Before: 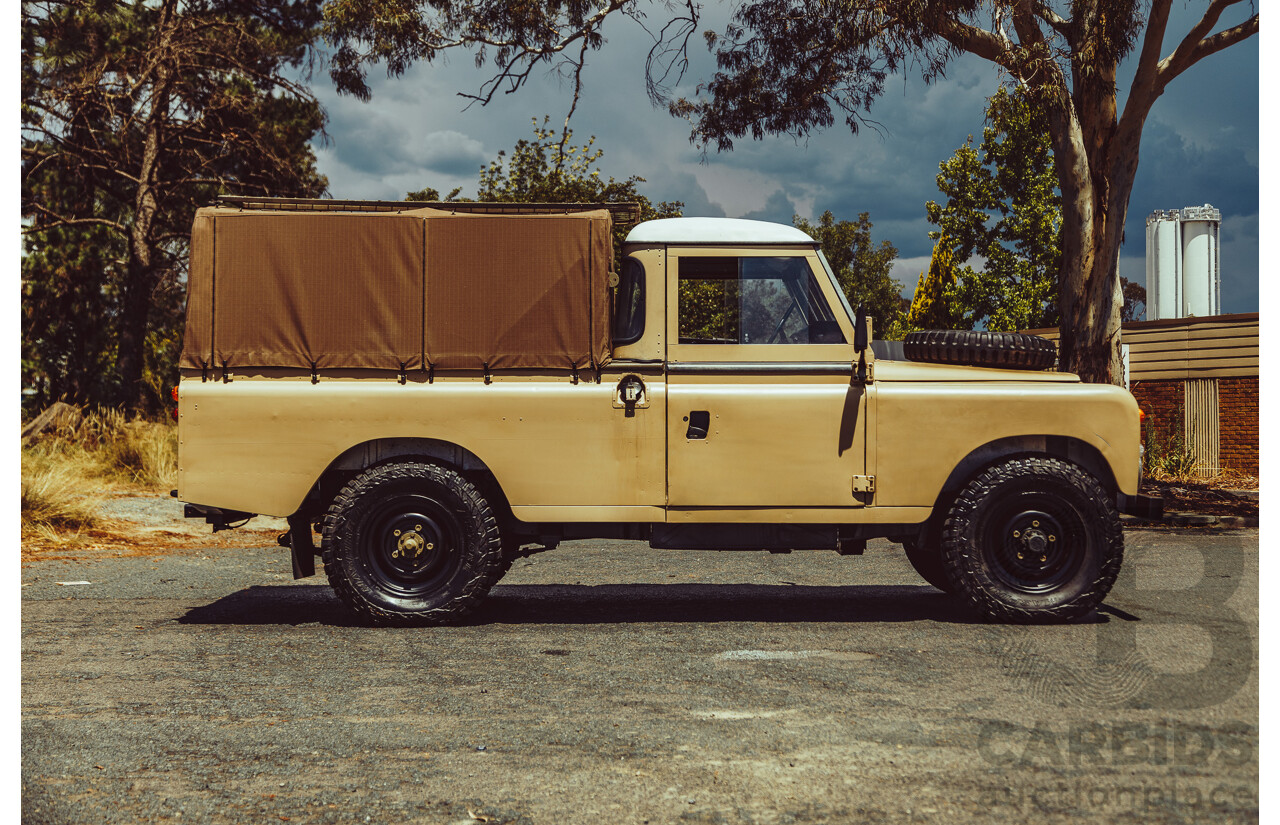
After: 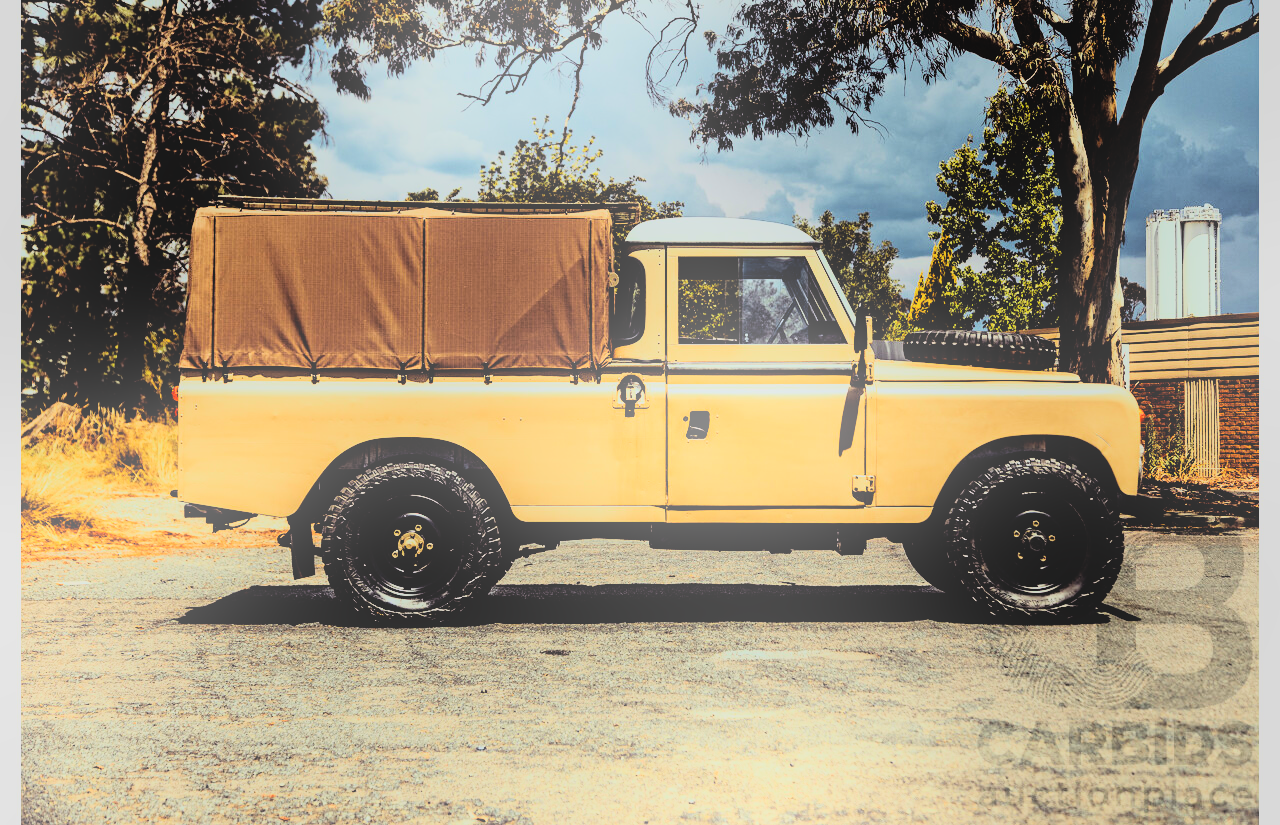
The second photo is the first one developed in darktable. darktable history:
rgb curve: curves: ch0 [(0, 0) (0.21, 0.15) (0.24, 0.21) (0.5, 0.75) (0.75, 0.96) (0.89, 0.99) (1, 1)]; ch1 [(0, 0.02) (0.21, 0.13) (0.25, 0.2) (0.5, 0.67) (0.75, 0.9) (0.89, 0.97) (1, 1)]; ch2 [(0, 0.02) (0.21, 0.13) (0.25, 0.2) (0.5, 0.67) (0.75, 0.9) (0.89, 0.97) (1, 1)], compensate middle gray true
filmic rgb: black relative exposure -7.15 EV, white relative exposure 5.36 EV, hardness 3.02, color science v6 (2022)
bloom: on, module defaults
